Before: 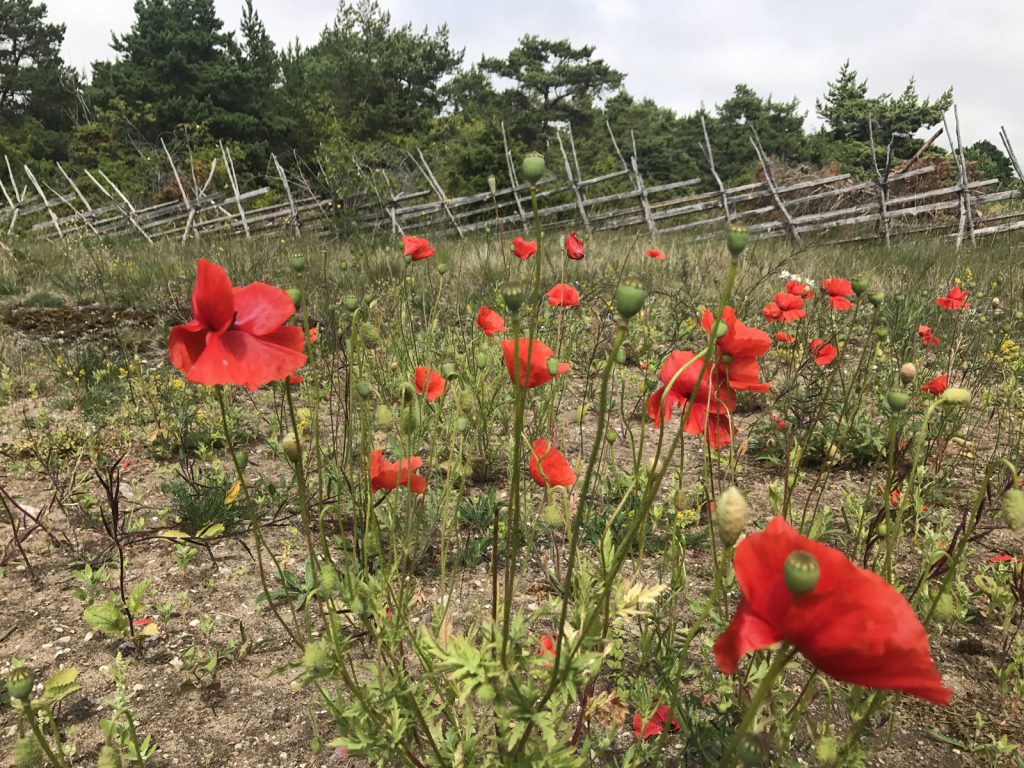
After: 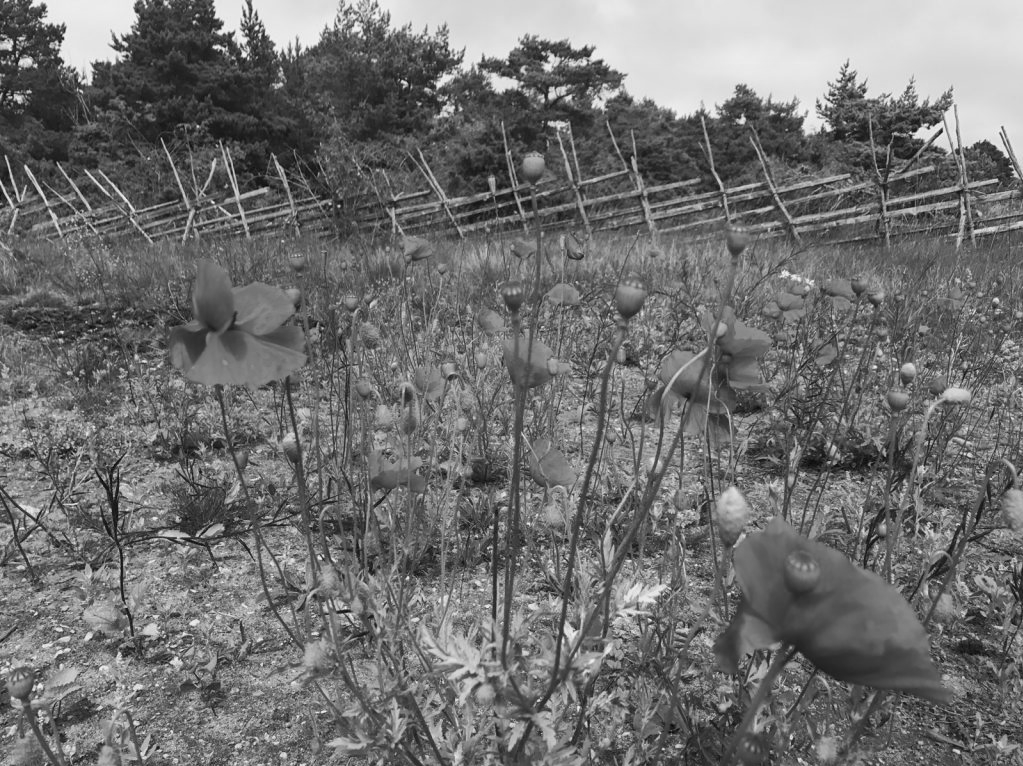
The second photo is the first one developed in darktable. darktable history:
monochrome: a -92.57, b 58.91
crop: top 0.05%, bottom 0.098%
